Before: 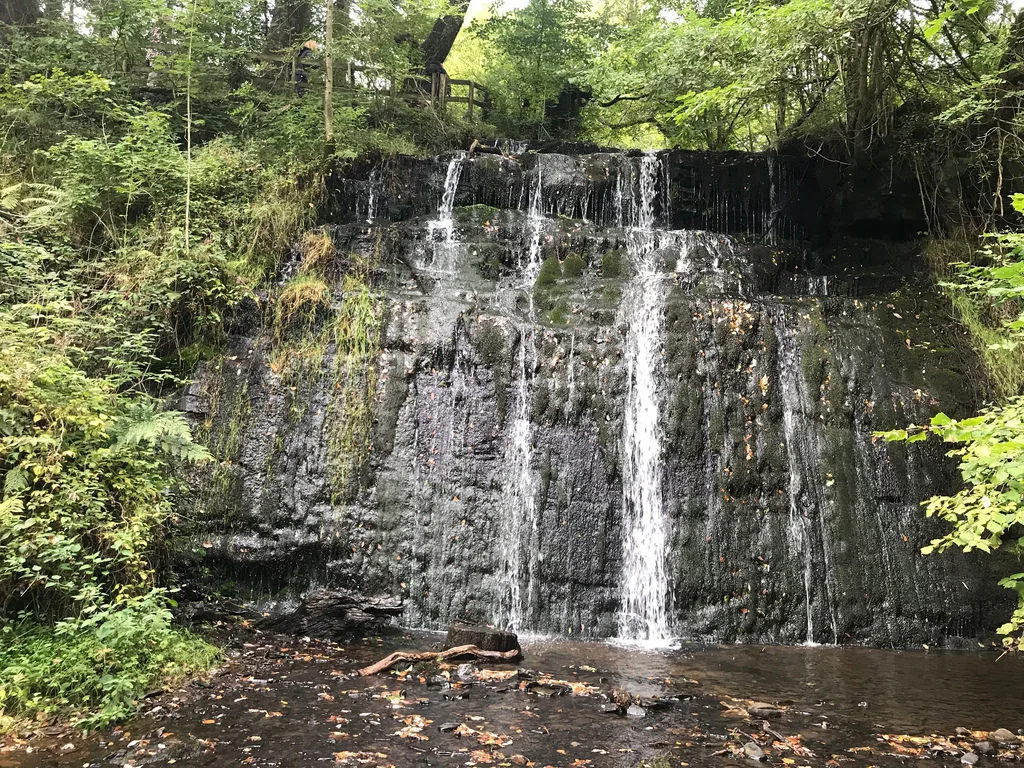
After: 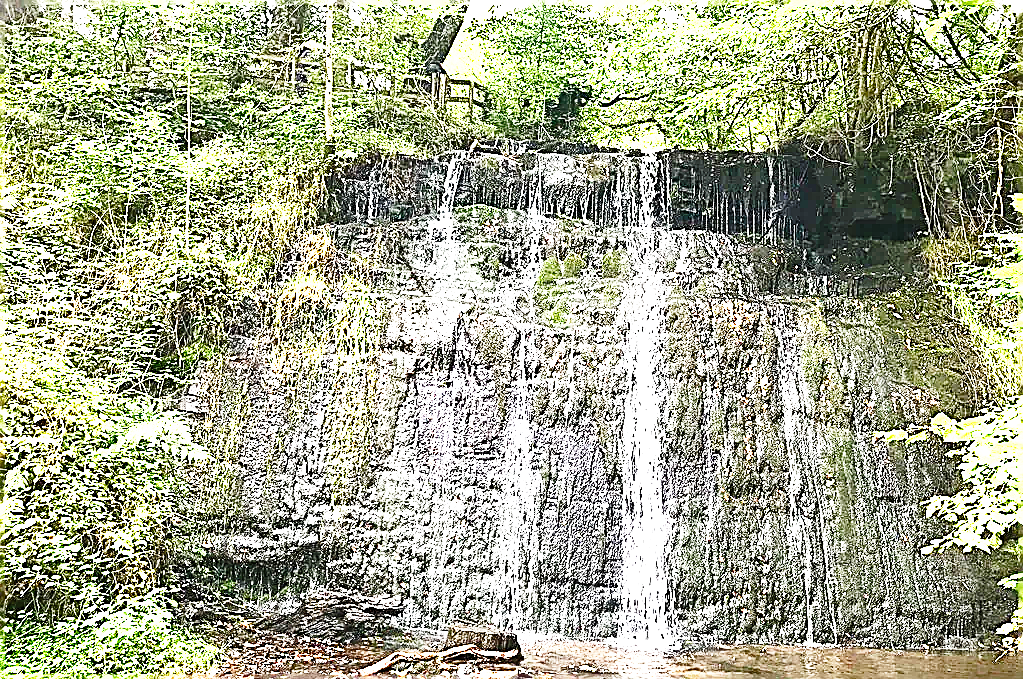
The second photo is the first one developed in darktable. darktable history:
color correction: highlights b* 0.007, saturation 1.32
base curve: curves: ch0 [(0, 0) (0.028, 0.03) (0.121, 0.232) (0.46, 0.748) (0.859, 0.968) (1, 1)], preserve colors none
shadows and highlights: shadows 43.41, white point adjustment -1.29, soften with gaussian
crop and rotate: top 0%, bottom 11.579%
exposure: black level correction 0, exposure 2.339 EV, compensate highlight preservation false
sharpen: amount 1.987
